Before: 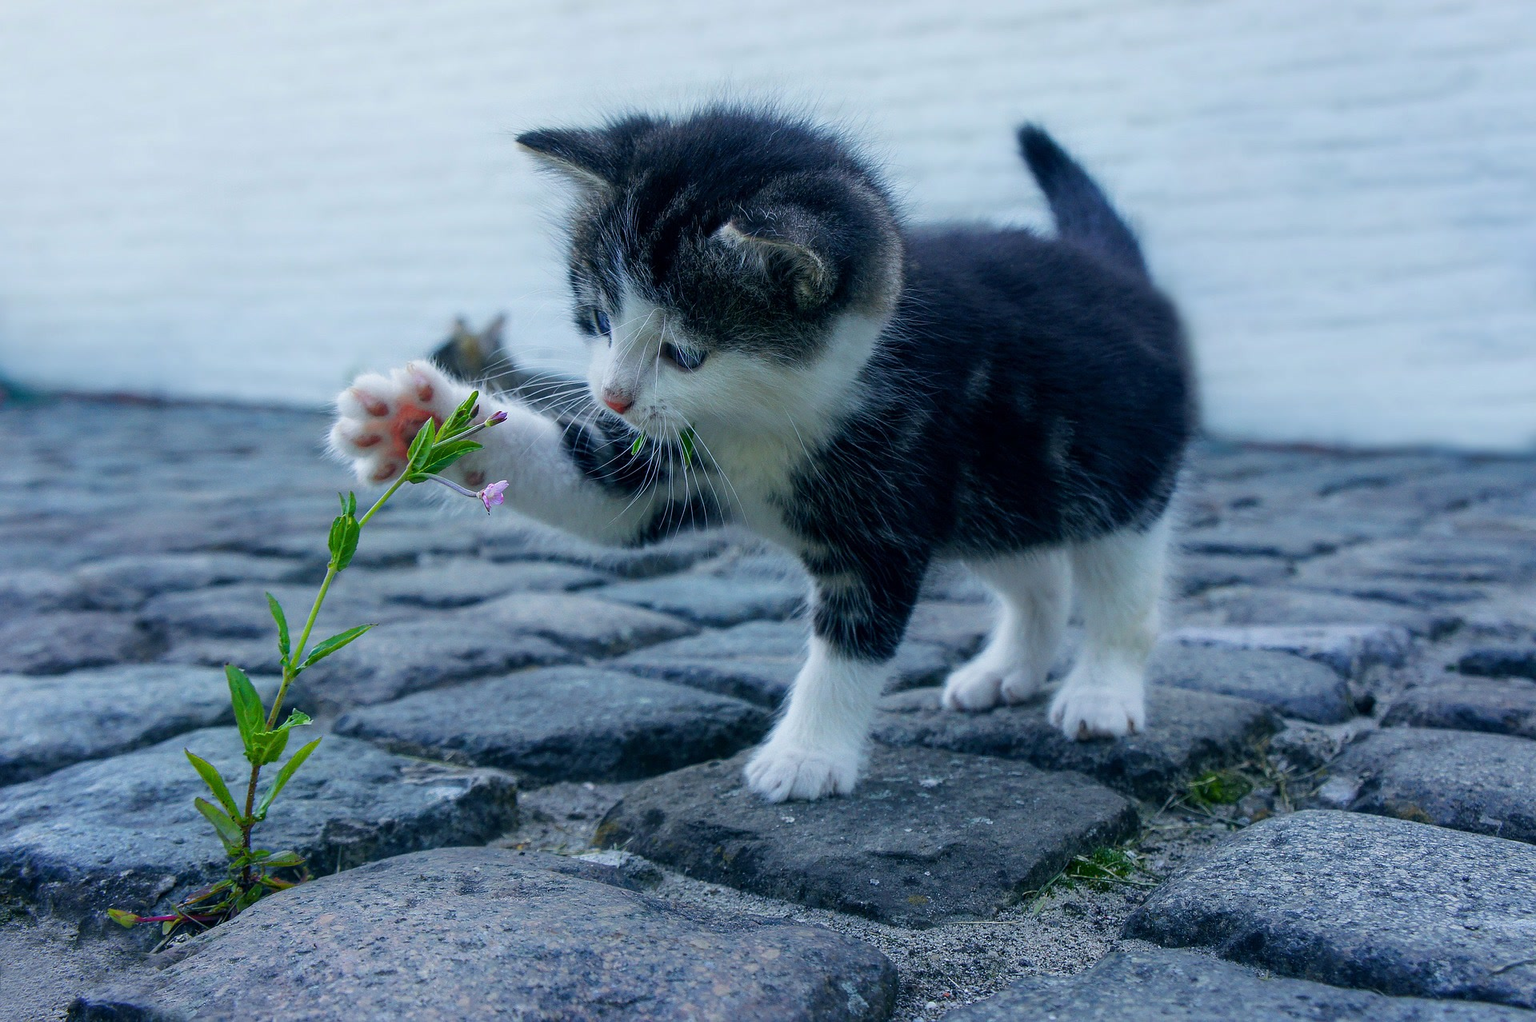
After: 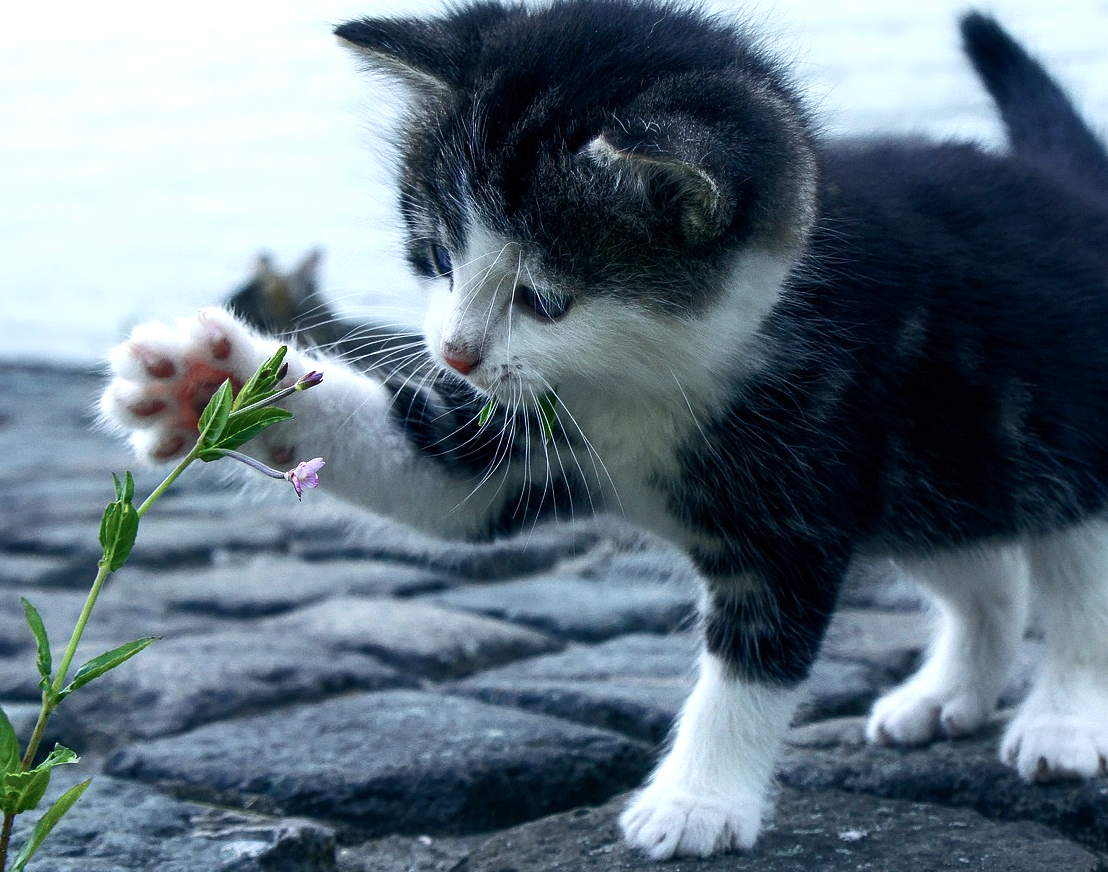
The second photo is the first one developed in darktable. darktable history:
crop: left 16.202%, top 11.208%, right 26.045%, bottom 20.557%
color balance rgb: perceptual saturation grading › highlights -31.88%, perceptual saturation grading › mid-tones 5.8%, perceptual saturation grading › shadows 18.12%, perceptual brilliance grading › highlights 3.62%, perceptual brilliance grading › mid-tones -18.12%, perceptual brilliance grading › shadows -41.3%
exposure: exposure 0.564 EV, compensate highlight preservation false
